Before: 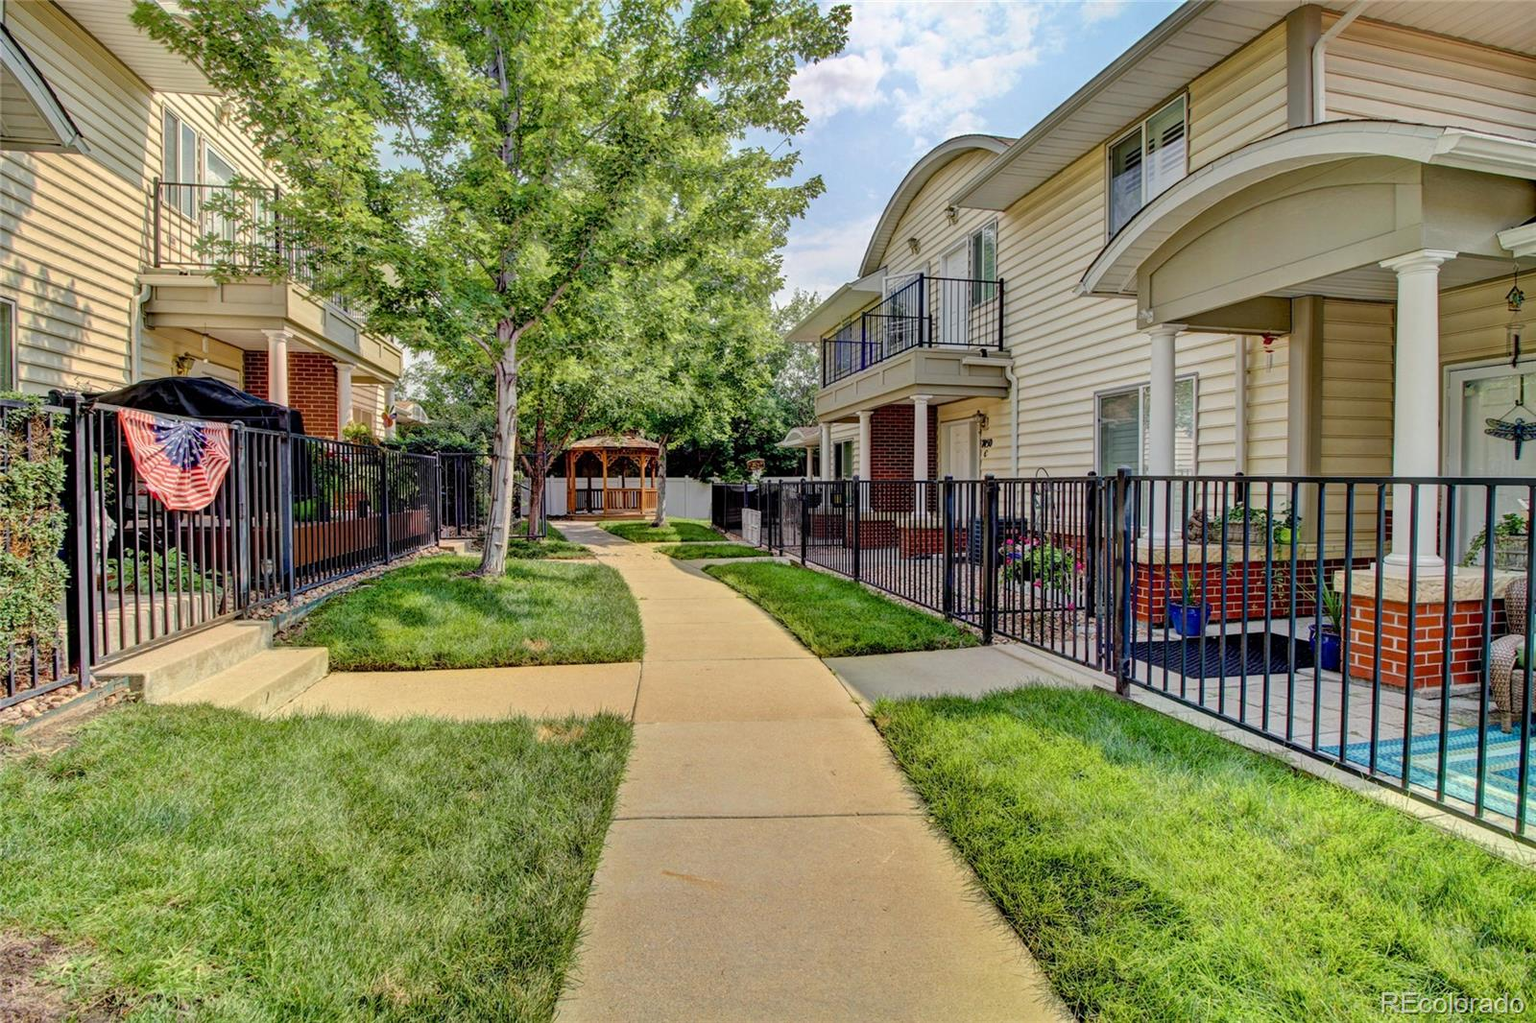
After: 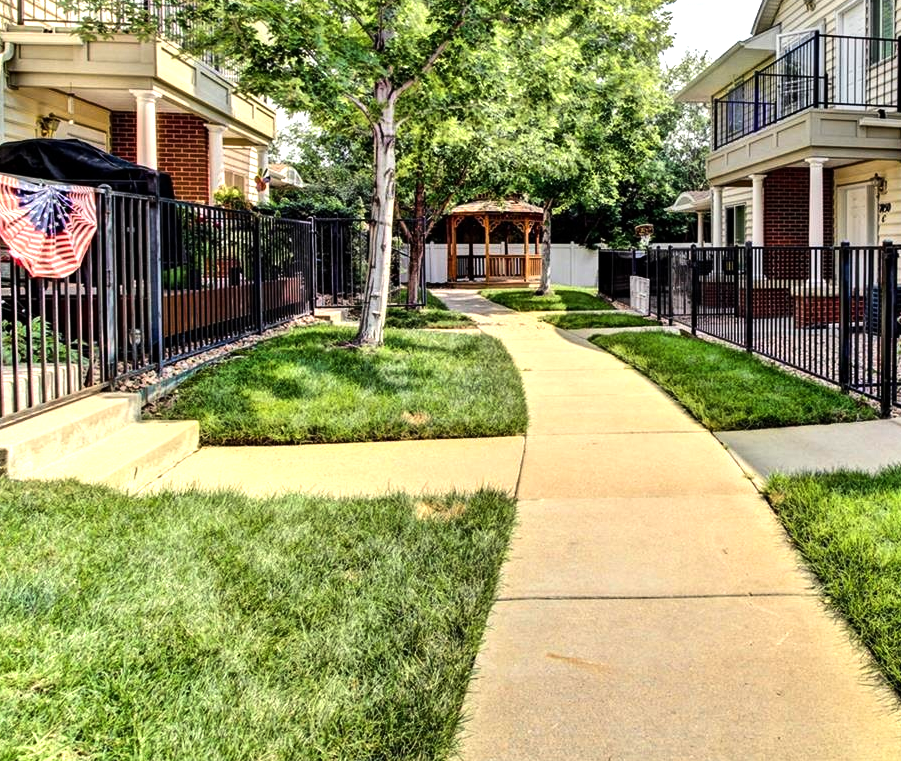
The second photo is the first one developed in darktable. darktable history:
crop: left 8.966%, top 23.852%, right 34.699%, bottom 4.703%
tone equalizer: -8 EV -1.08 EV, -7 EV -1.01 EV, -6 EV -0.867 EV, -5 EV -0.578 EV, -3 EV 0.578 EV, -2 EV 0.867 EV, -1 EV 1.01 EV, +0 EV 1.08 EV, edges refinement/feathering 500, mask exposure compensation -1.57 EV, preserve details no
